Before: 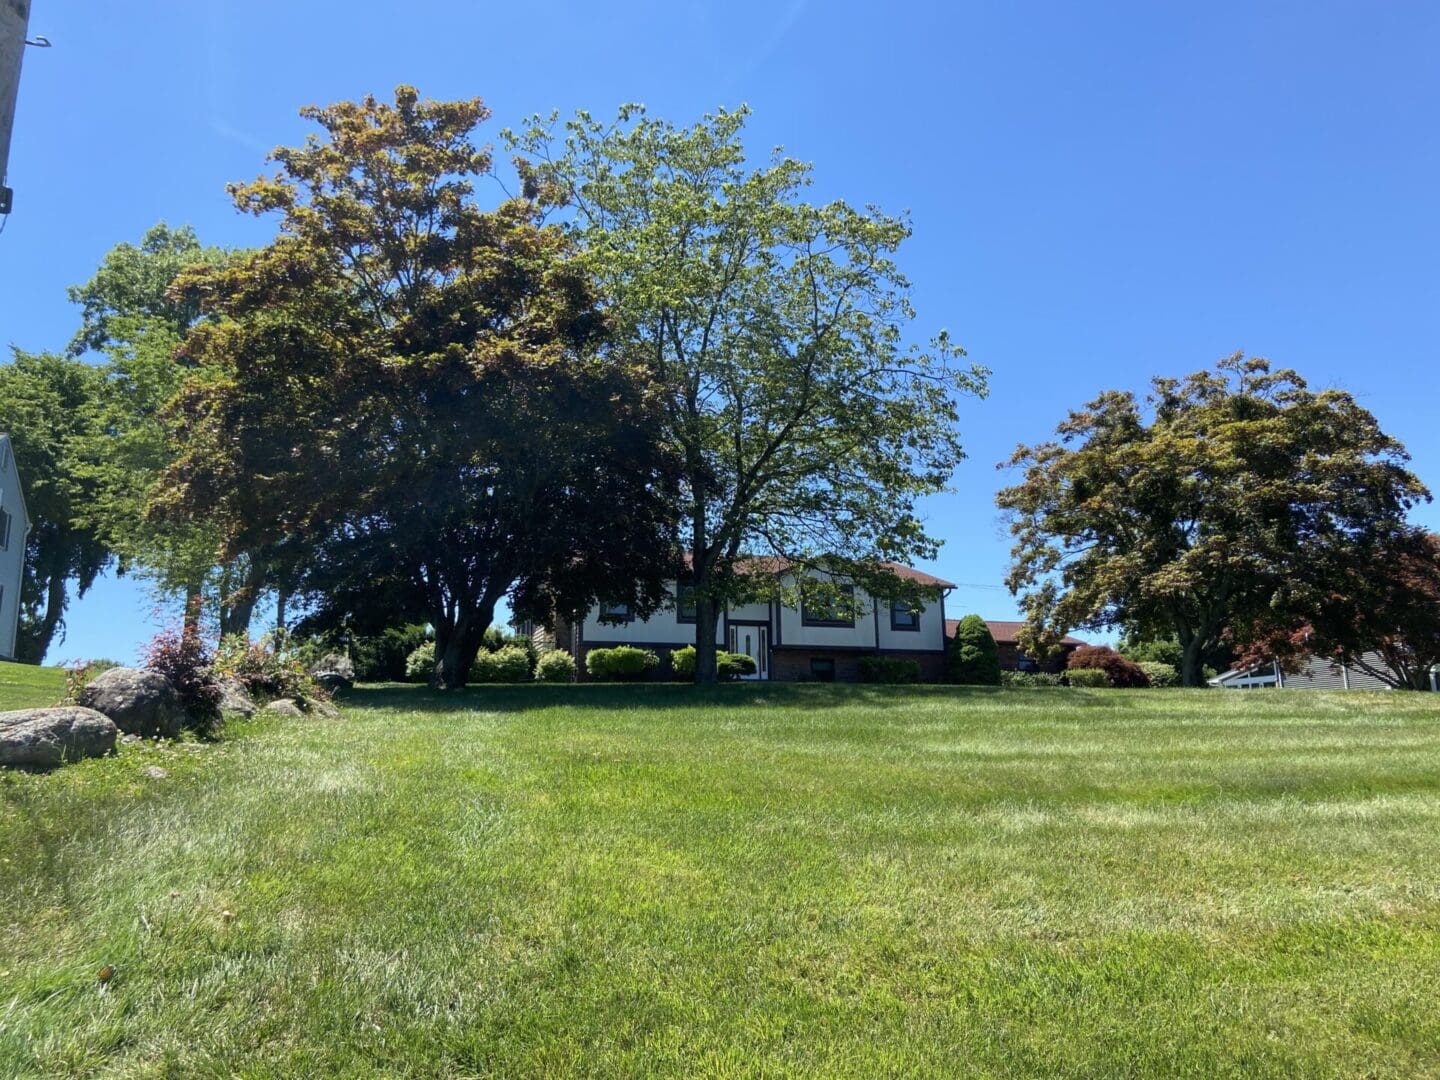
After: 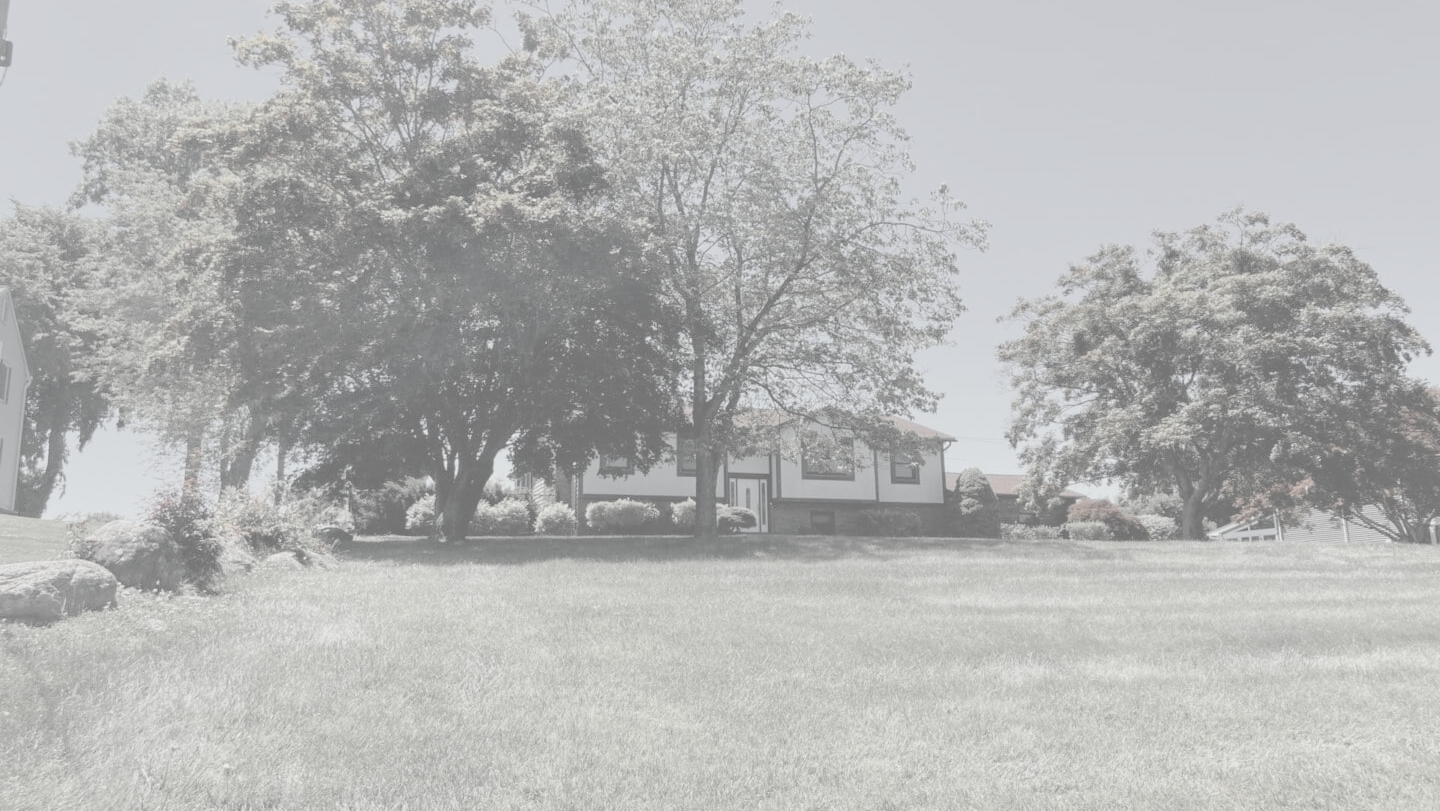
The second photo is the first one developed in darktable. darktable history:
crop: top 13.667%, bottom 11.162%
color zones: curves: ch1 [(0, 0.638) (0.193, 0.442) (0.286, 0.15) (0.429, 0.14) (0.571, 0.142) (0.714, 0.154) (0.857, 0.175) (1, 0.638)]
contrast brightness saturation: contrast -0.304, brightness 0.768, saturation -0.785
